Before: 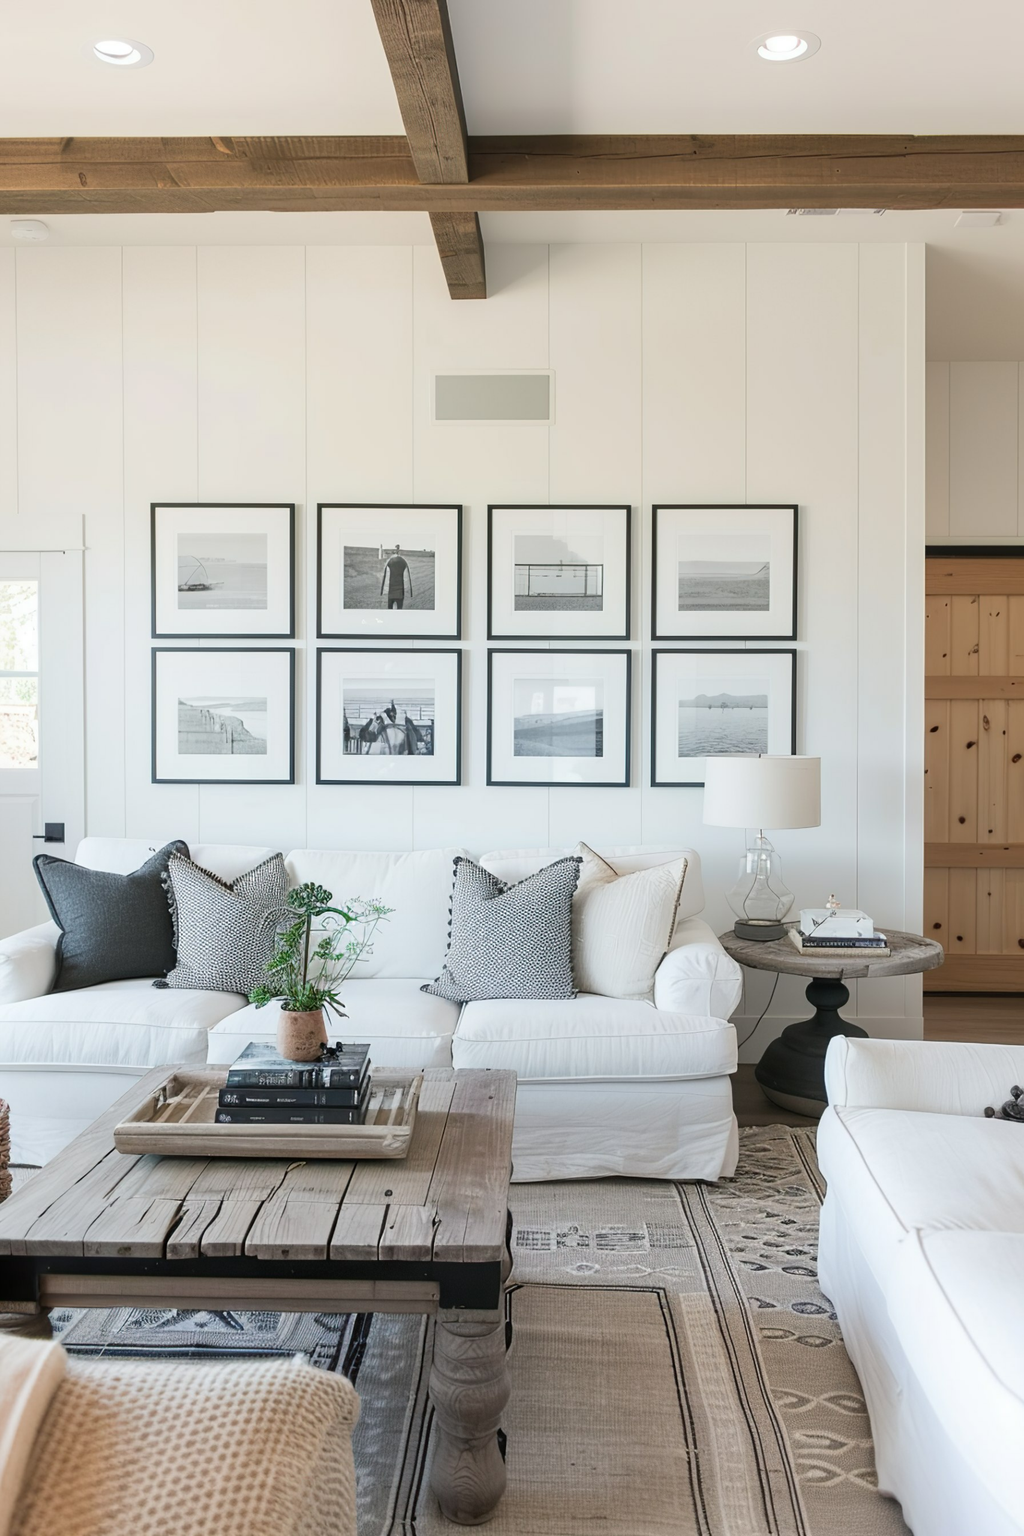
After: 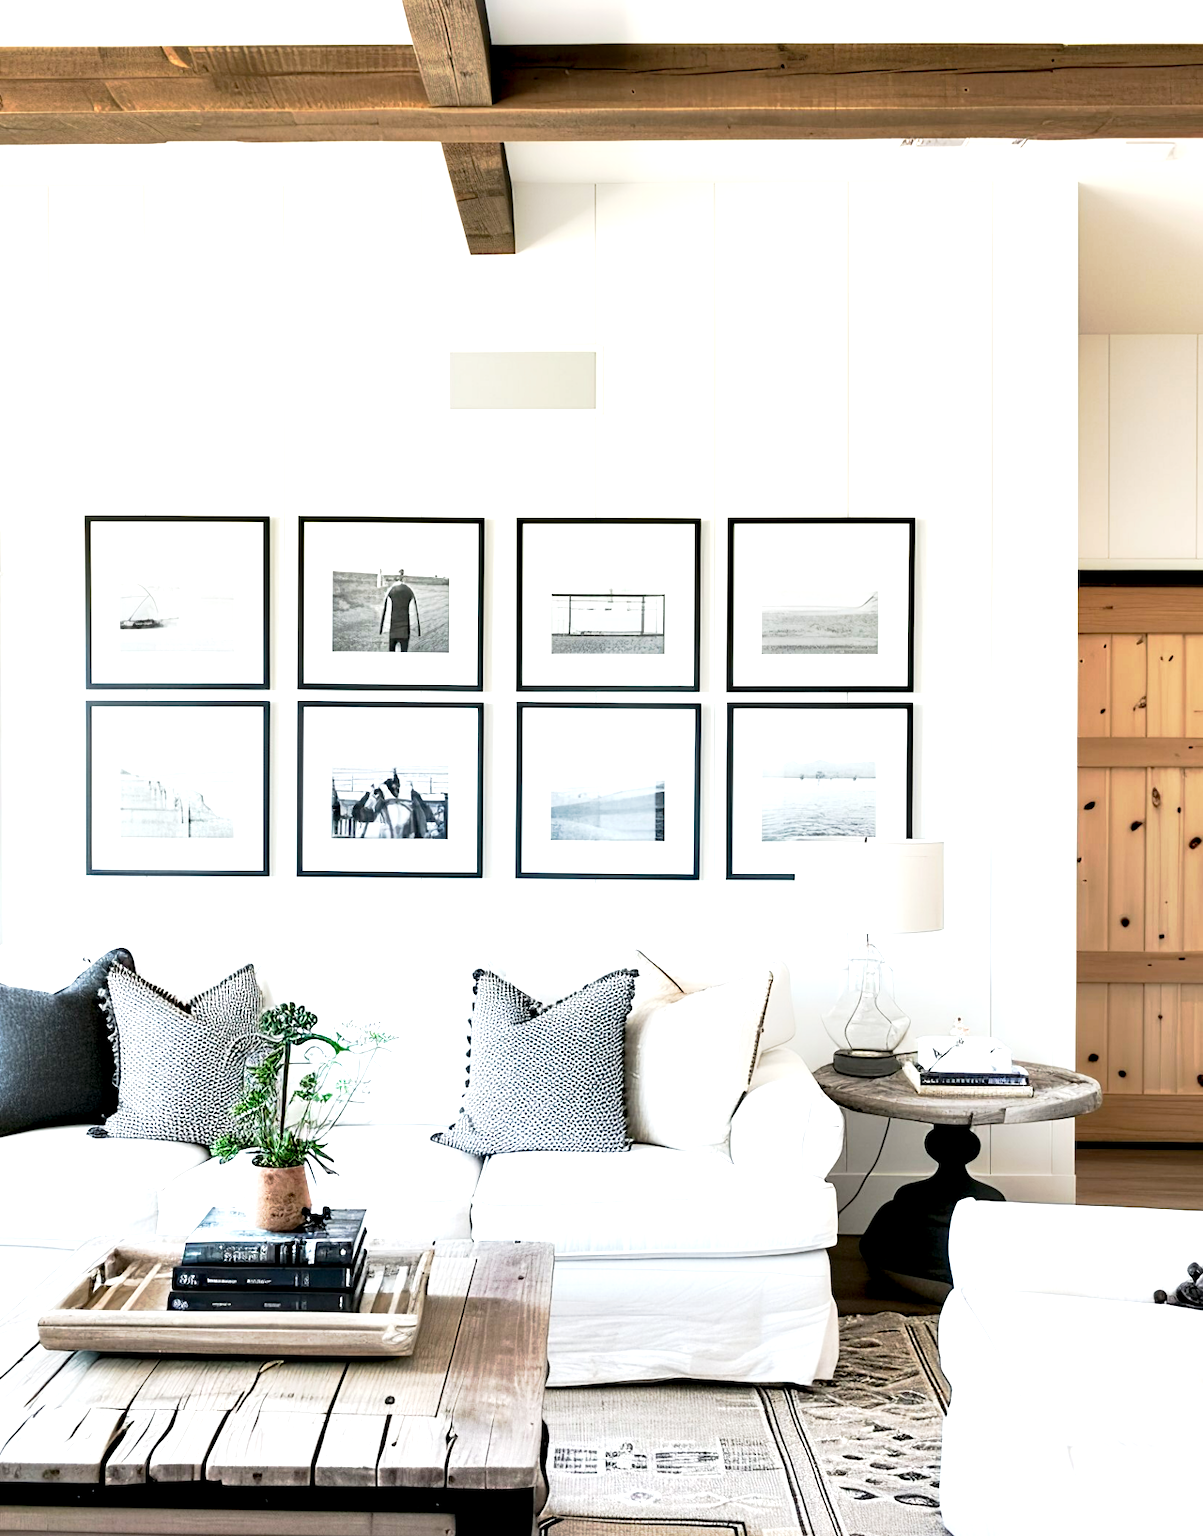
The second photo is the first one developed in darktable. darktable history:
contrast equalizer: y [[0.6 ×6], [0.55 ×6], [0 ×6], [0 ×6], [0 ×6]]
tone curve: curves: ch0 [(0.013, 0) (0.061, 0.059) (0.239, 0.256) (0.502, 0.501) (0.683, 0.676) (0.761, 0.773) (0.858, 0.858) (0.987, 0.945)]; ch1 [(0, 0) (0.172, 0.123) (0.304, 0.267) (0.414, 0.395) (0.472, 0.473) (0.502, 0.502) (0.521, 0.528) (0.583, 0.595) (0.654, 0.673) (0.728, 0.761) (1, 1)]; ch2 [(0, 0) (0.411, 0.424) (0.485, 0.476) (0.502, 0.501) (0.553, 0.557) (0.57, 0.576) (1, 1)], preserve colors none
crop: left 8.272%, top 6.573%, bottom 15.383%
exposure: black level correction 0, exposure 1.277 EV, compensate highlight preservation false
